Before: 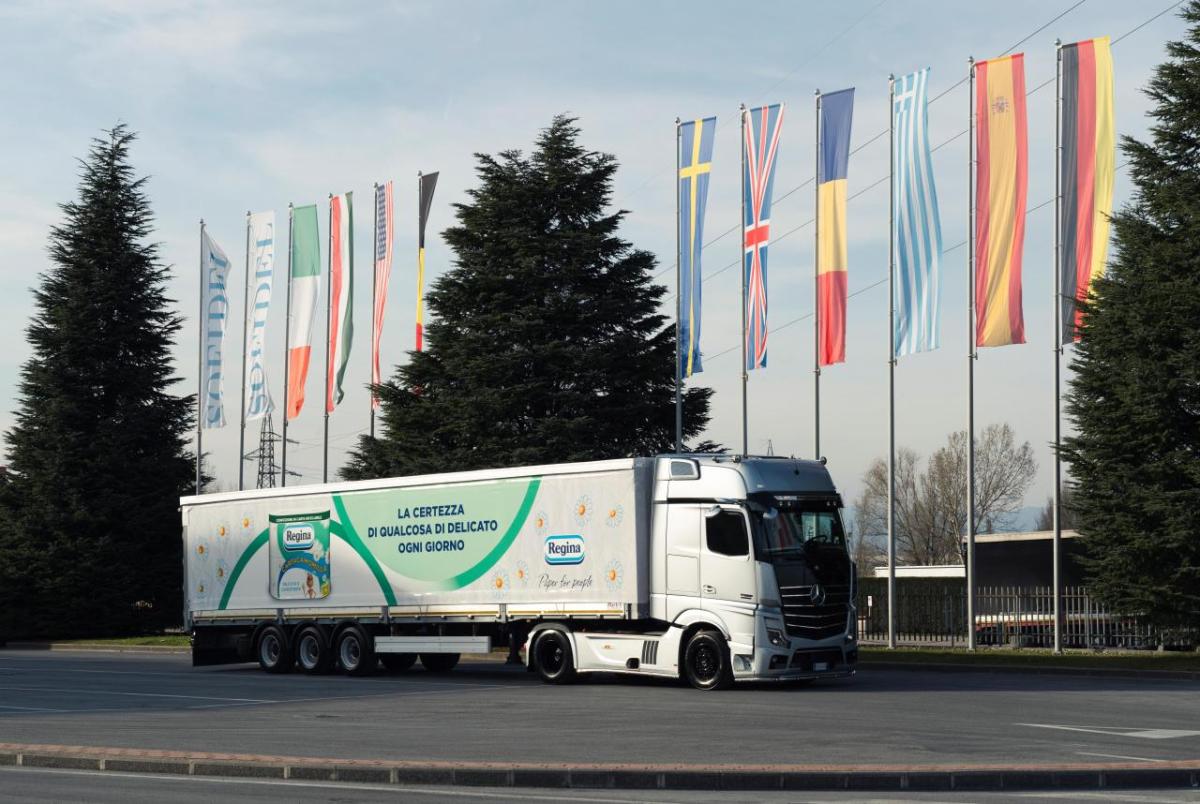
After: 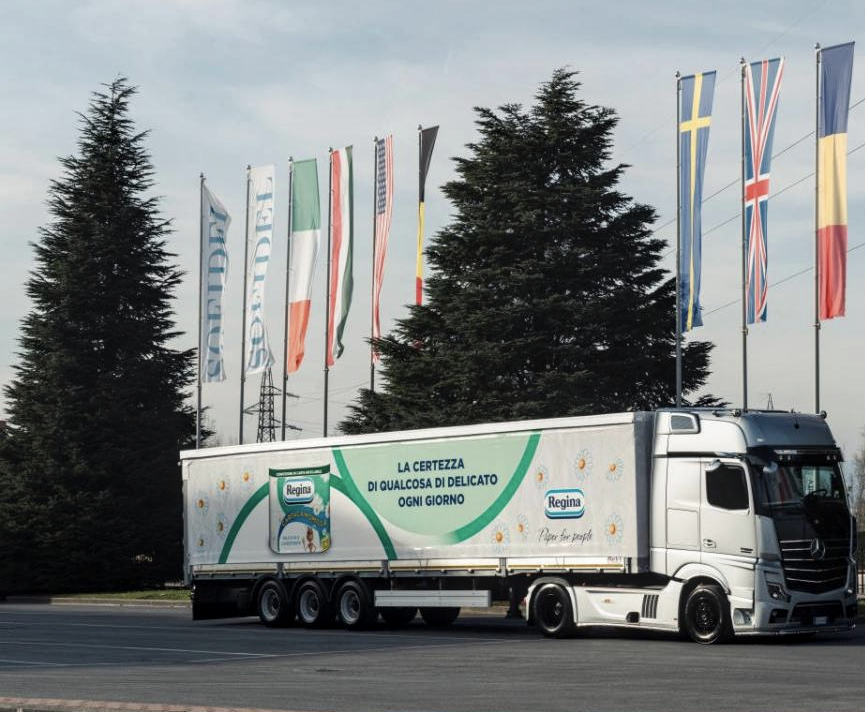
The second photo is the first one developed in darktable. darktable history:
crop: top 5.787%, right 27.886%, bottom 5.55%
local contrast: on, module defaults
contrast brightness saturation: contrast 0.056, brightness -0.009, saturation -0.228
